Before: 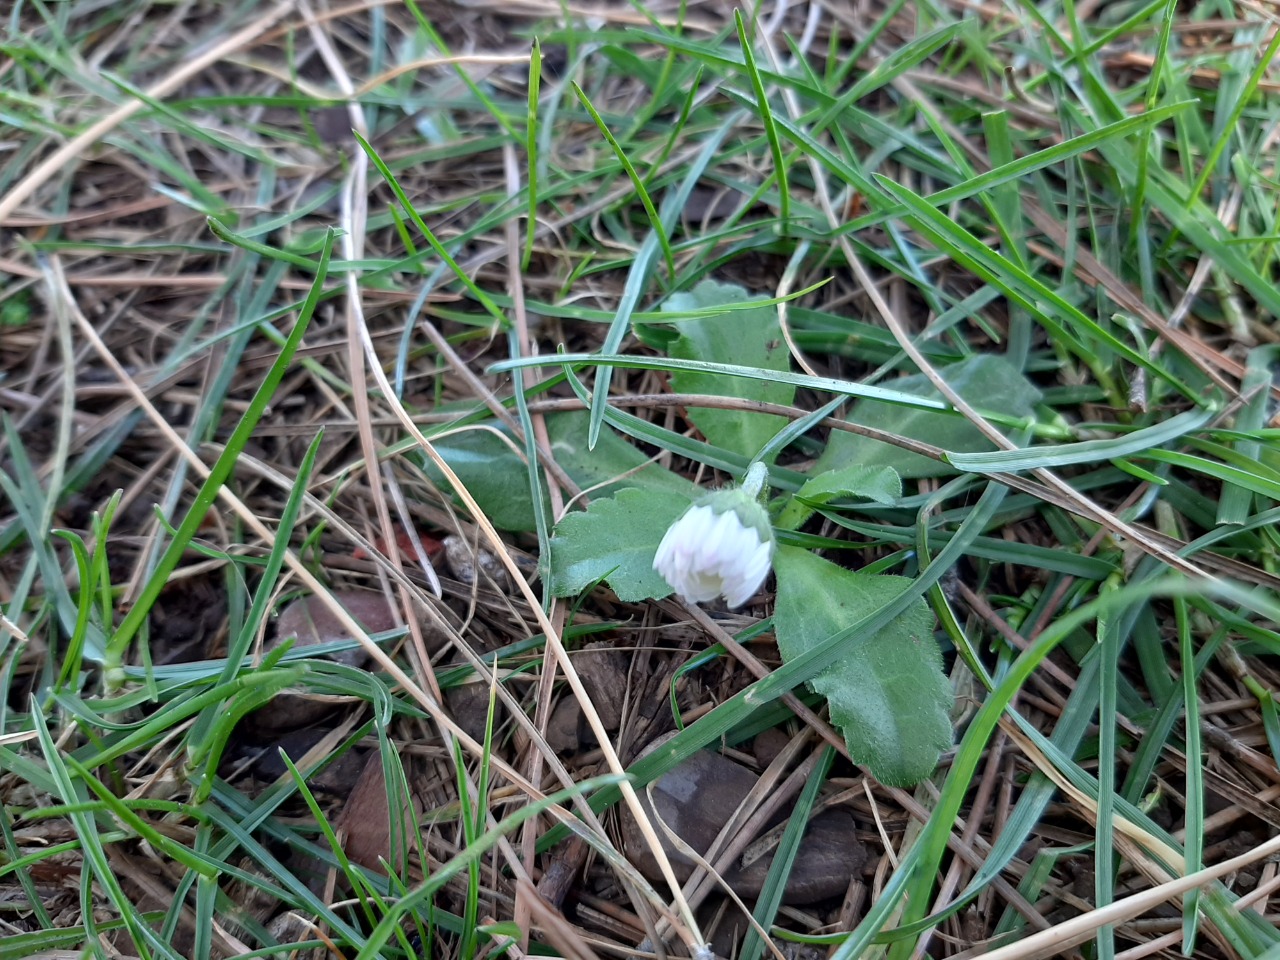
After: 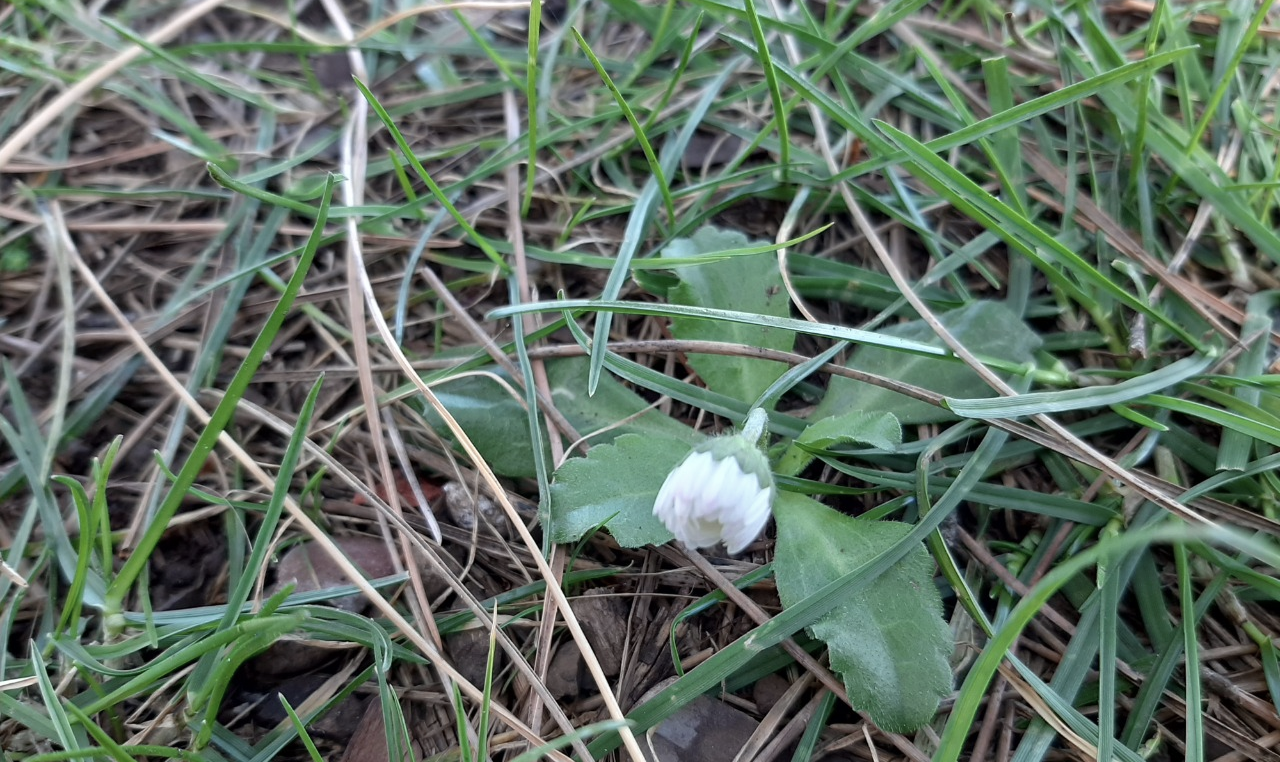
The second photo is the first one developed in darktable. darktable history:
color correction: highlights b* 0.025, saturation 0.795
crop and rotate: top 5.656%, bottom 14.891%
